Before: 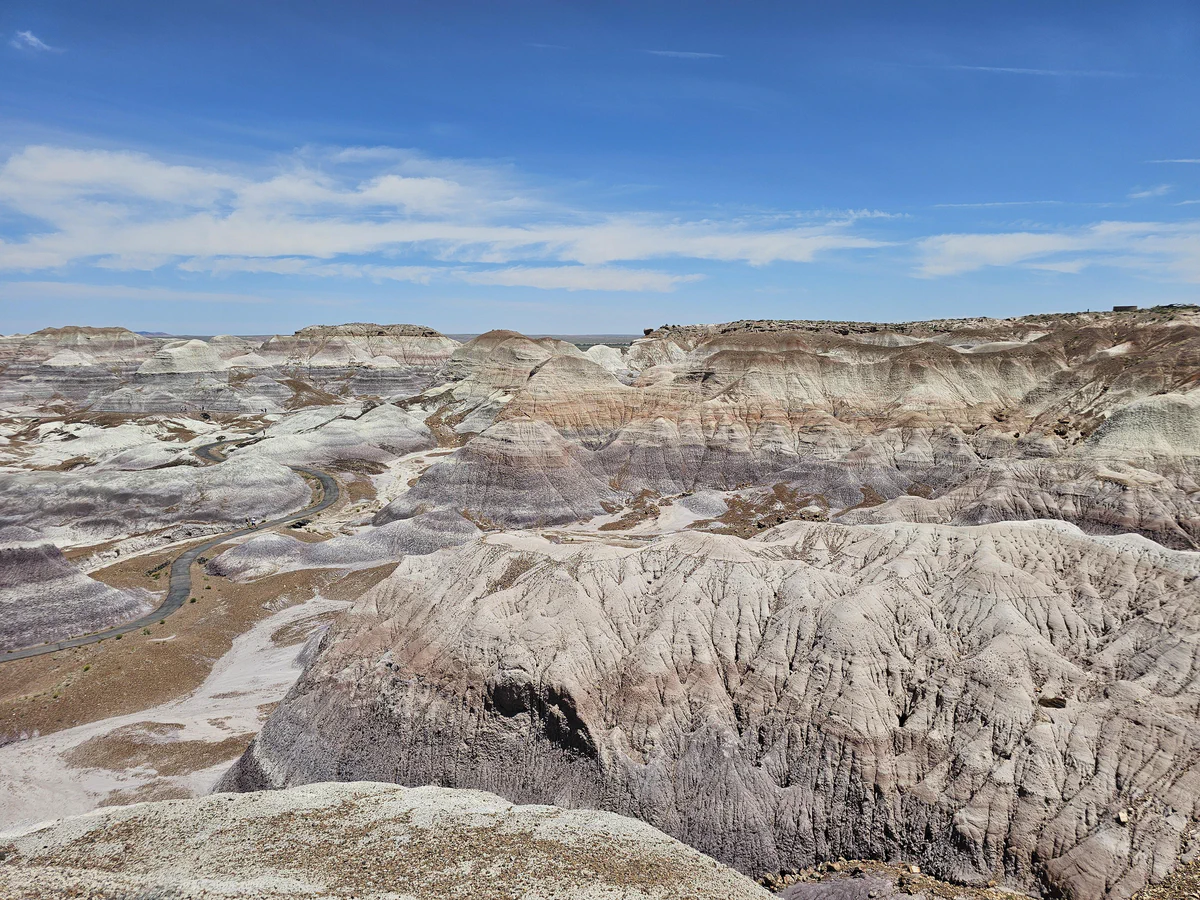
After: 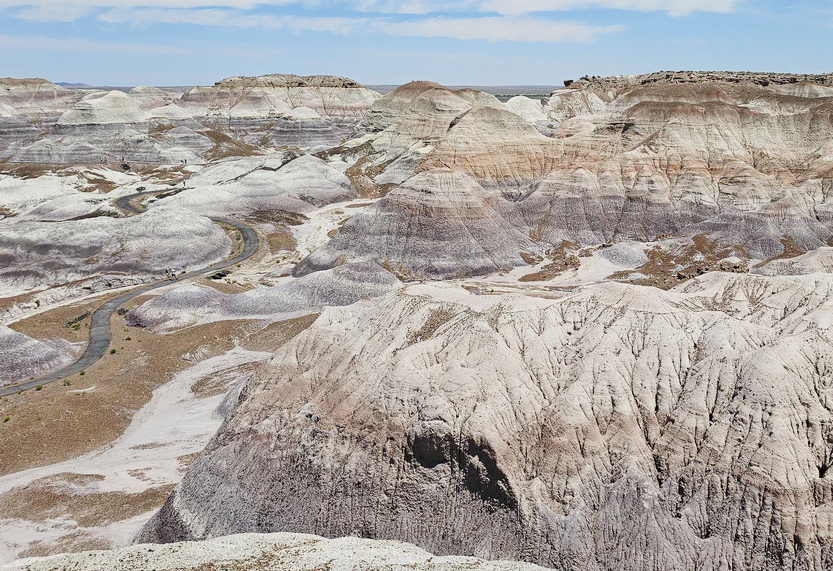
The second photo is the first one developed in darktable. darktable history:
base curve: curves: ch0 [(0, 0) (0.204, 0.334) (0.55, 0.733) (1, 1)], preserve colors none
crop: left 6.705%, top 27.73%, right 23.799%, bottom 8.756%
tone equalizer: -8 EV 0.28 EV, -7 EV 0.429 EV, -6 EV 0.406 EV, -5 EV 0.272 EV, -3 EV -0.255 EV, -2 EV -0.413 EV, -1 EV -0.434 EV, +0 EV -0.231 EV
